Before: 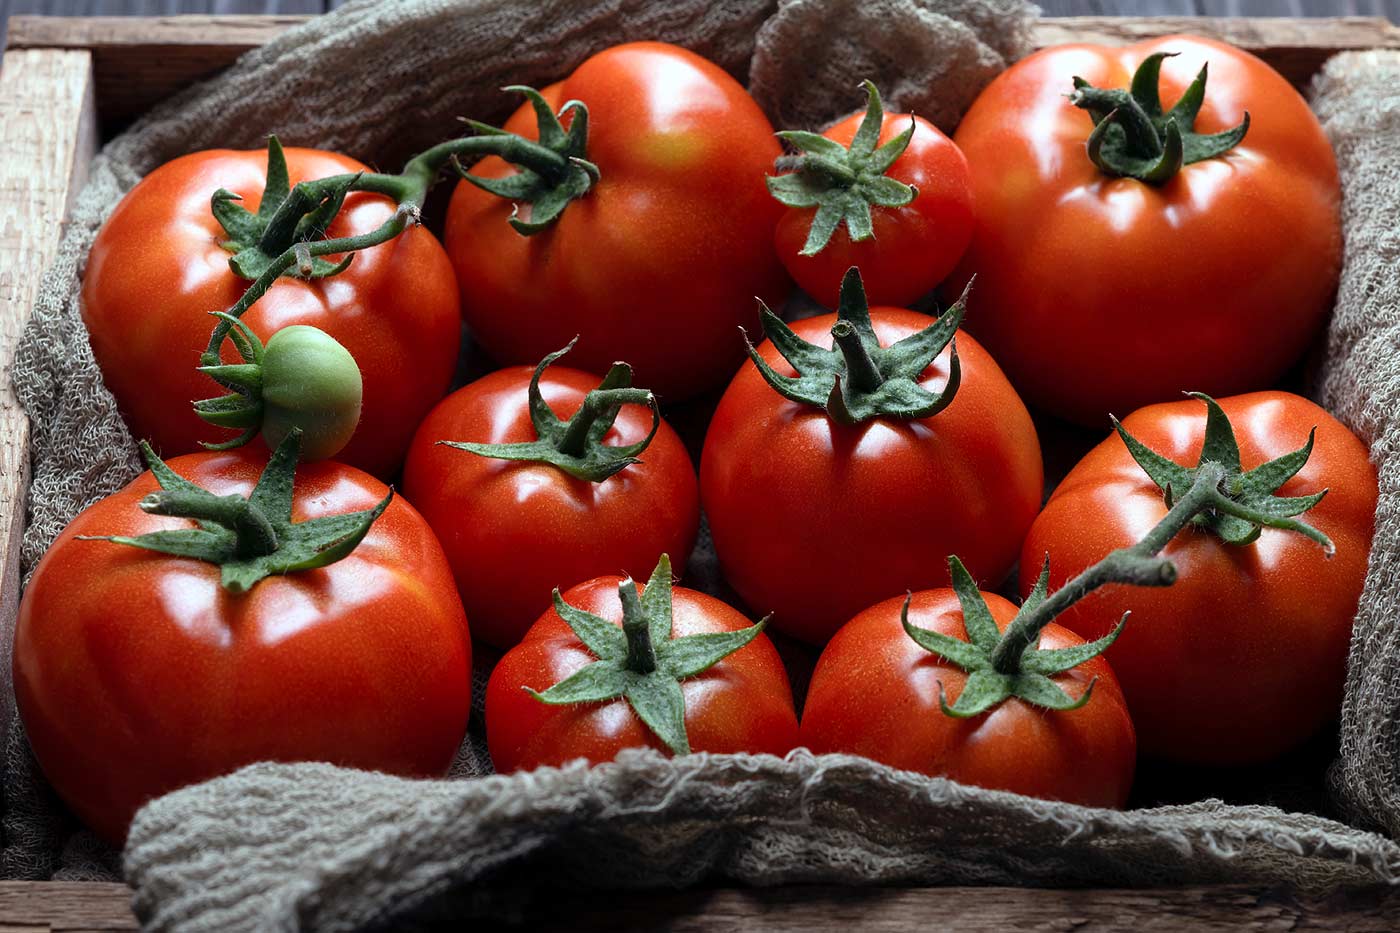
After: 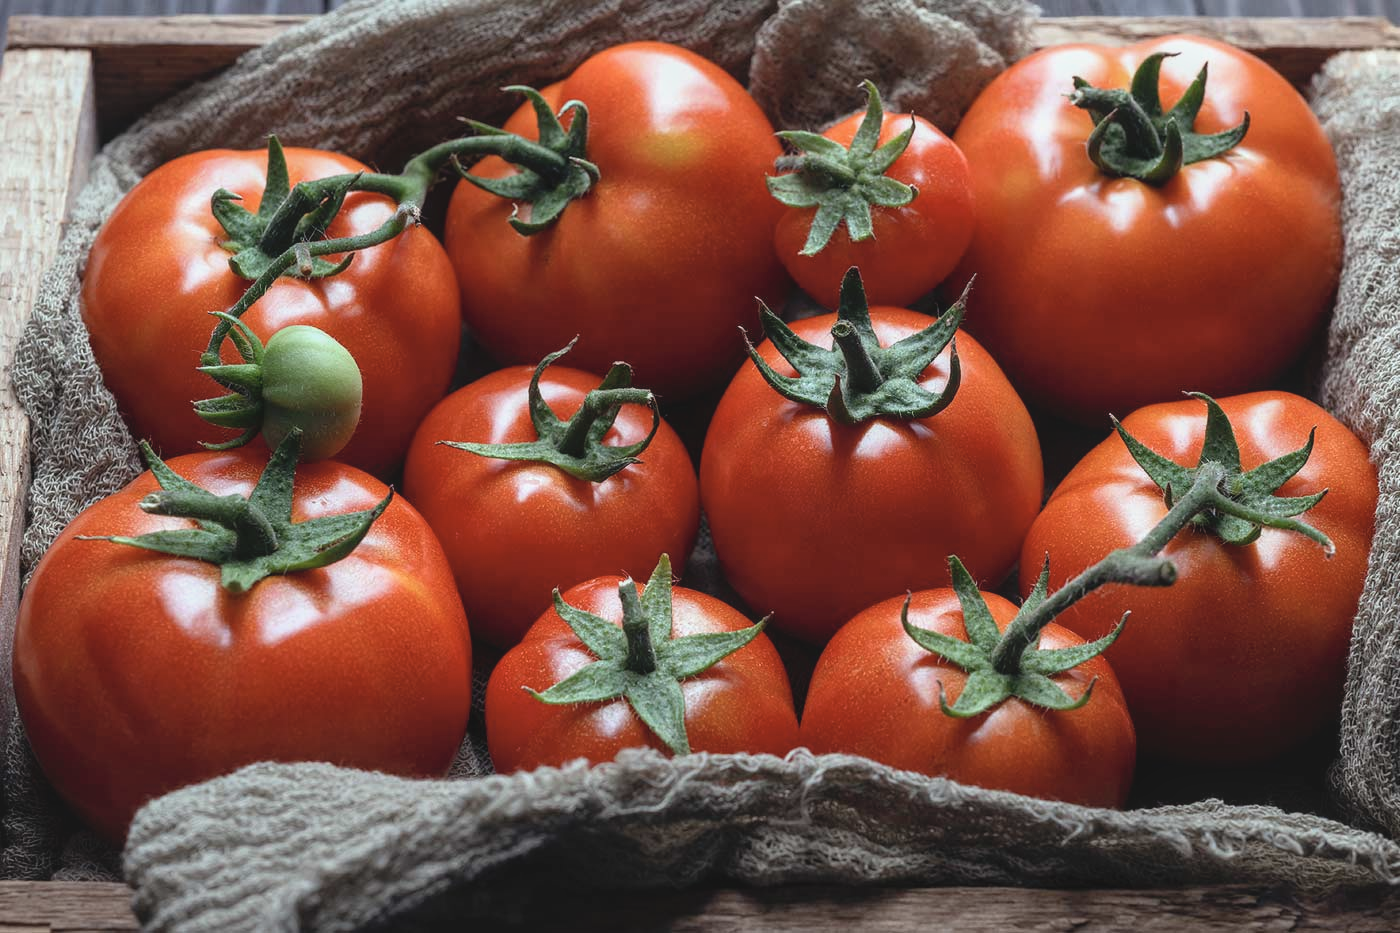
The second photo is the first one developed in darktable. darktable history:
contrast brightness saturation: contrast -0.153, brightness 0.046, saturation -0.131
local contrast: on, module defaults
